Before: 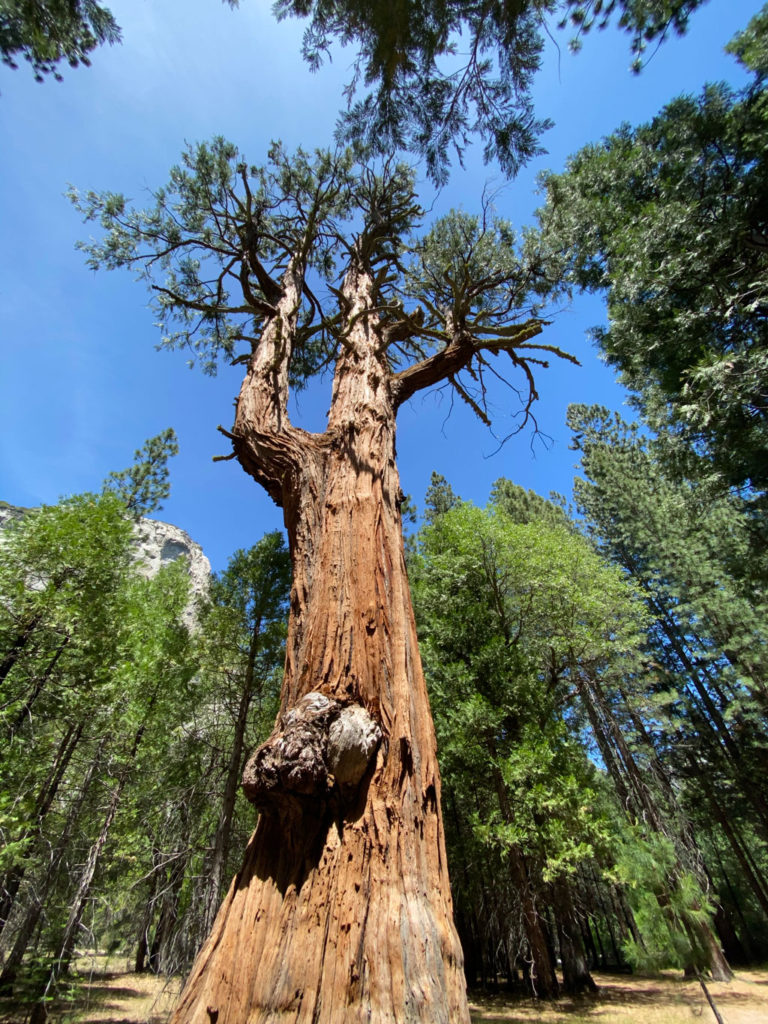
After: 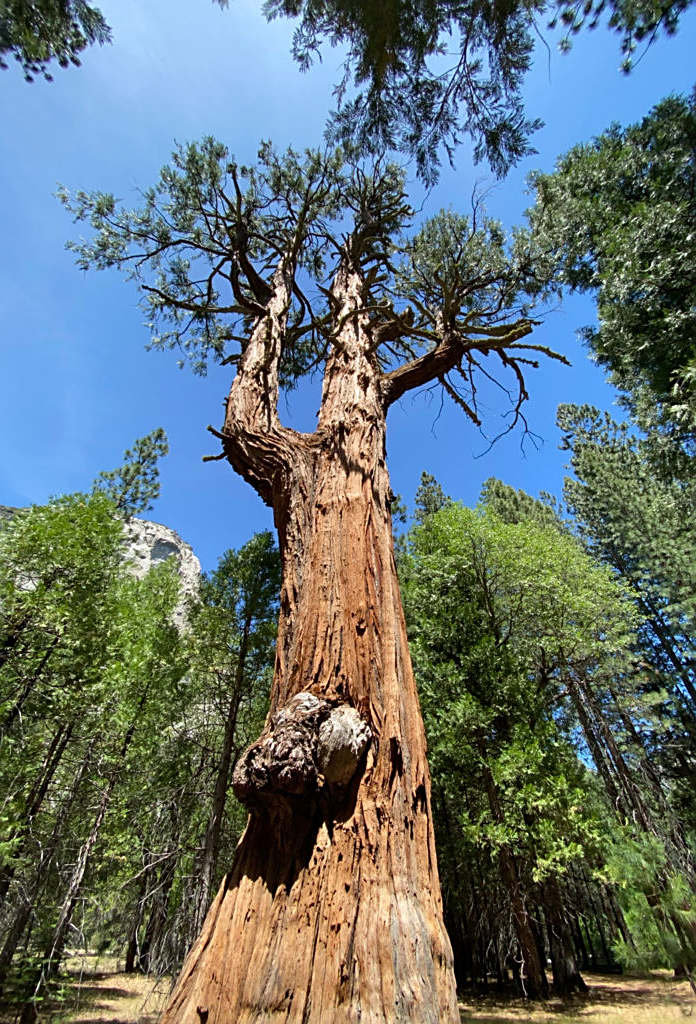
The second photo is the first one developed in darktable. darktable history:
crop and rotate: left 1.416%, right 7.955%
sharpen: on, module defaults
